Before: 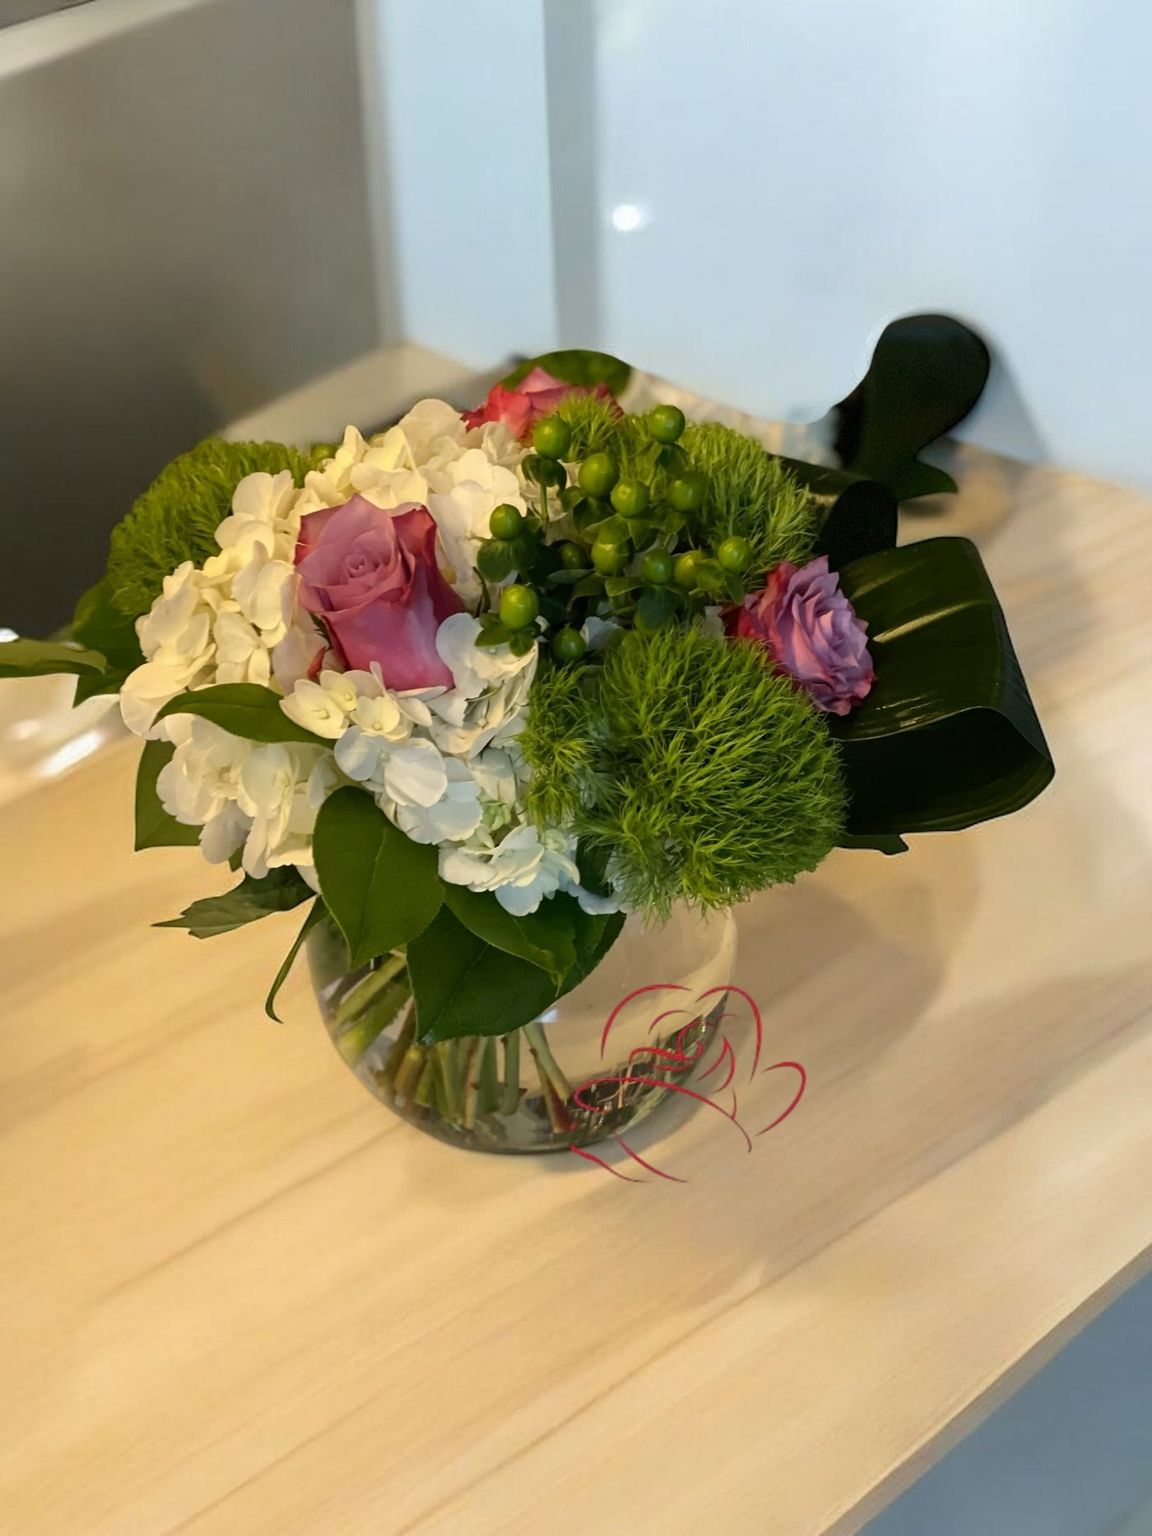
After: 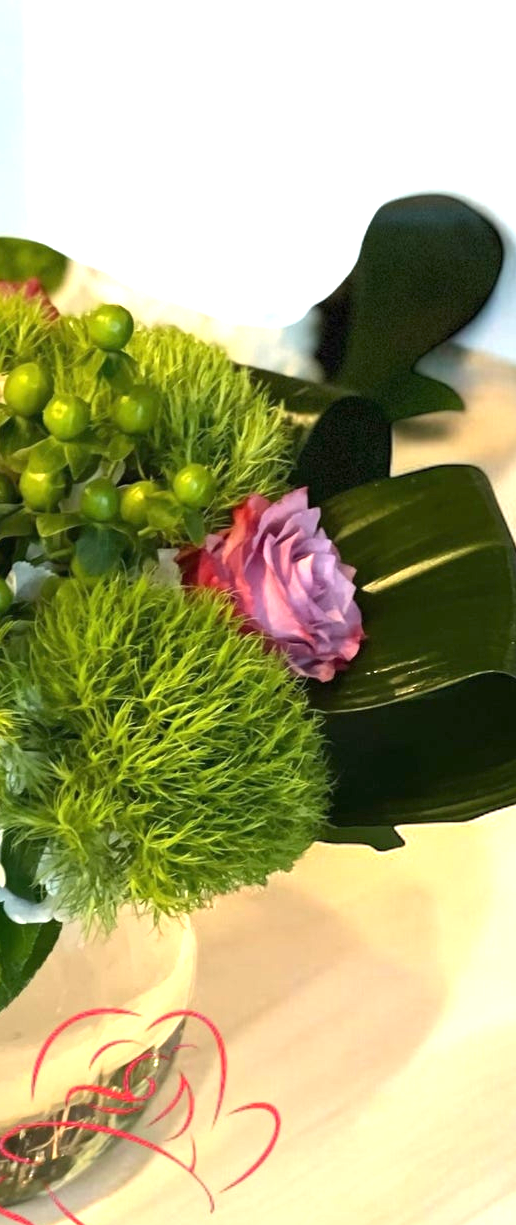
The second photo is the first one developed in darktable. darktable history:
exposure: black level correction 0, exposure 1.45 EV, compensate exposure bias true, compensate highlight preservation false
crop and rotate: left 49.936%, top 10.094%, right 13.136%, bottom 24.256%
